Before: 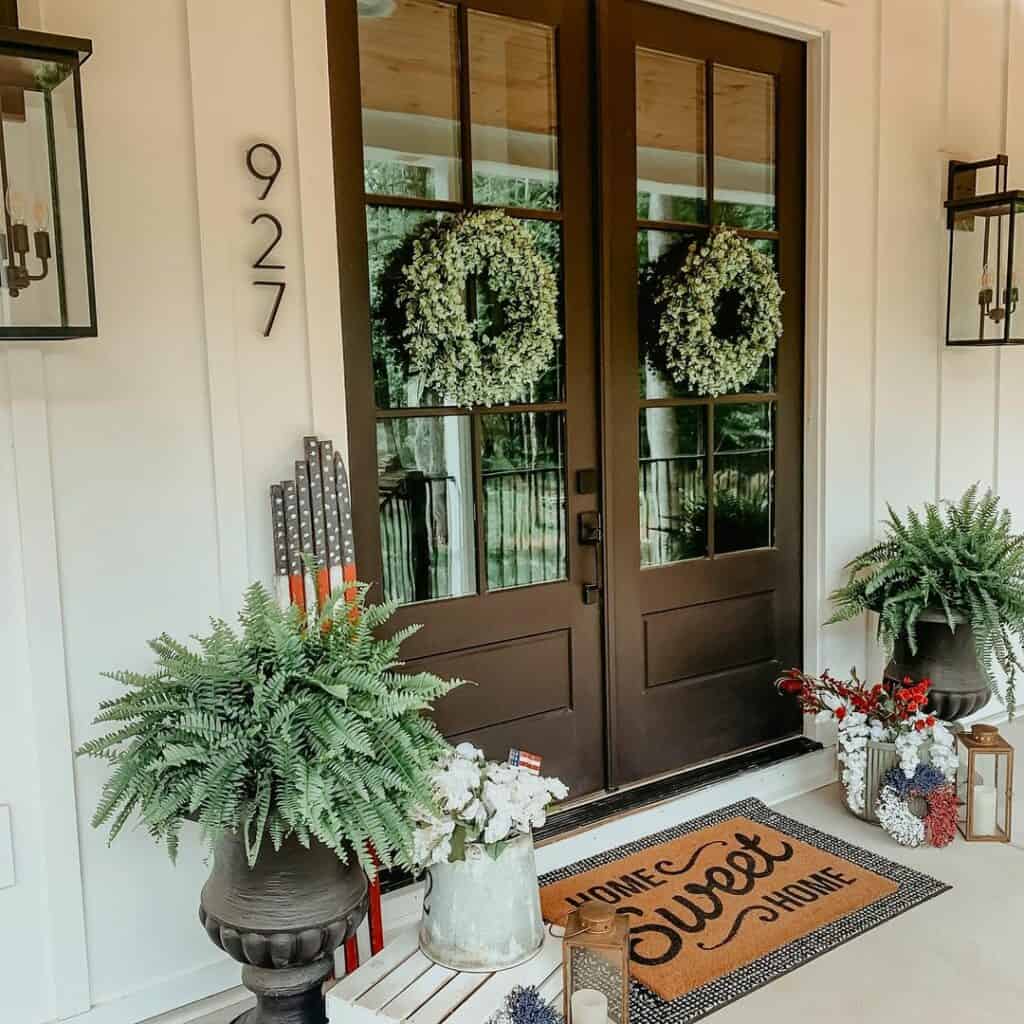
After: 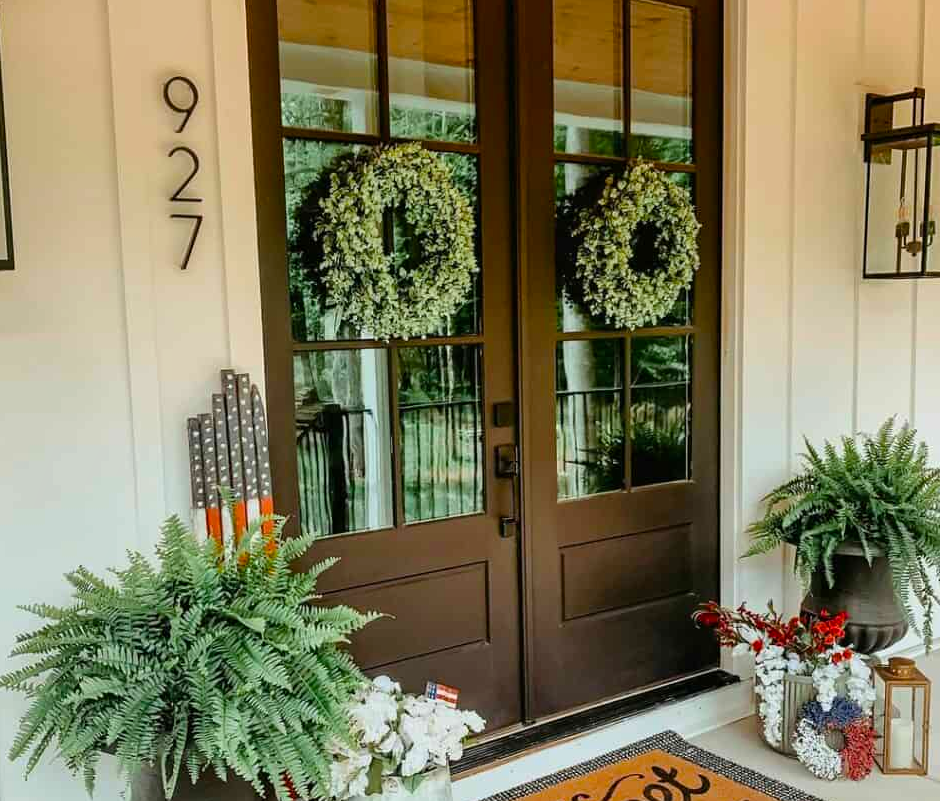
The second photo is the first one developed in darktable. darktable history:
shadows and highlights: shadows -9.34, white point adjustment 1.47, highlights 9.47
crop: left 8.171%, top 6.555%, bottom 15.22%
color balance rgb: perceptual saturation grading › global saturation 25.817%, global vibrance 22.508%
